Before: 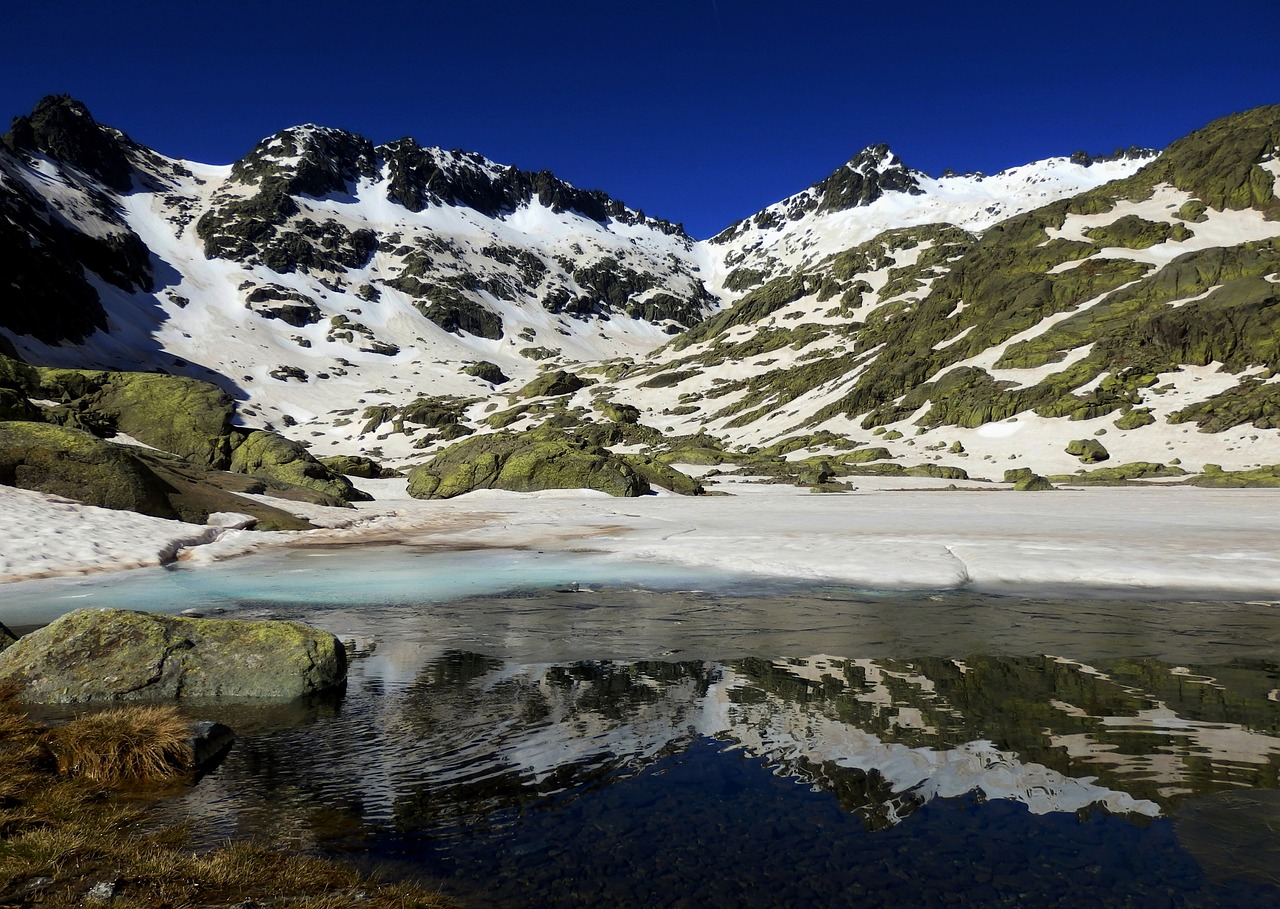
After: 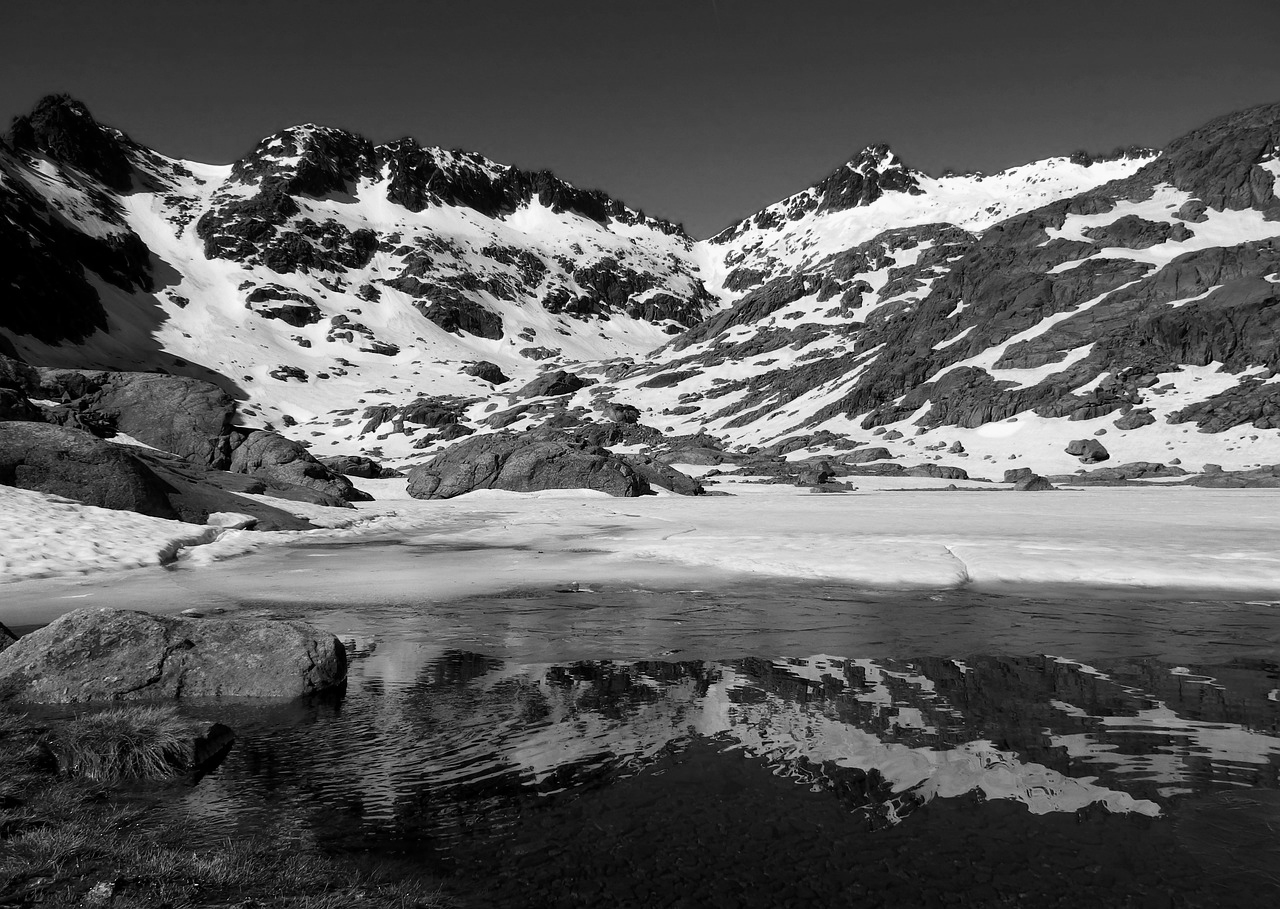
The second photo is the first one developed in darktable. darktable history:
color calibration: output gray [0.267, 0.423, 0.261, 0], x 0.367, y 0.376, temperature 4368.99 K
shadows and highlights: shadows -0.413, highlights 41.06
